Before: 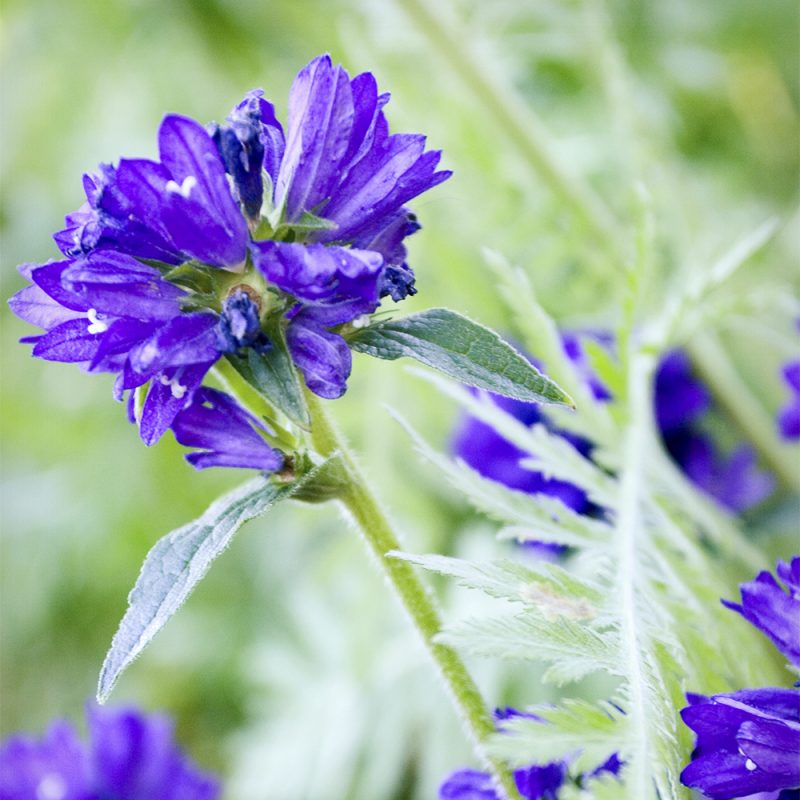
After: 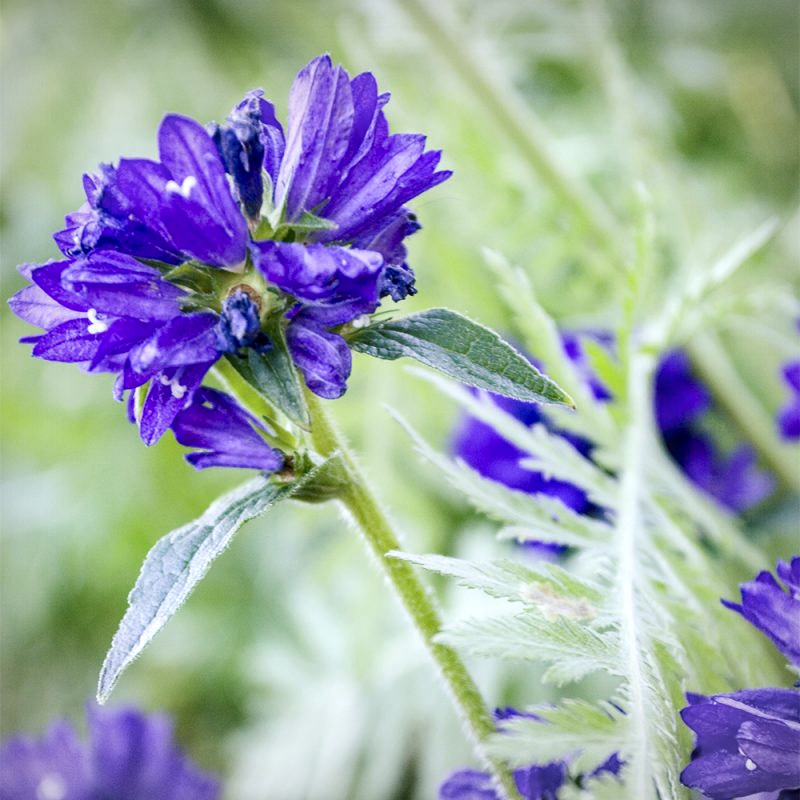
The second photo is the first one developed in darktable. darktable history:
vignetting: fall-off start 97.69%, fall-off radius 100.56%, brightness -0.265, width/height ratio 1.376
local contrast: detail 130%
